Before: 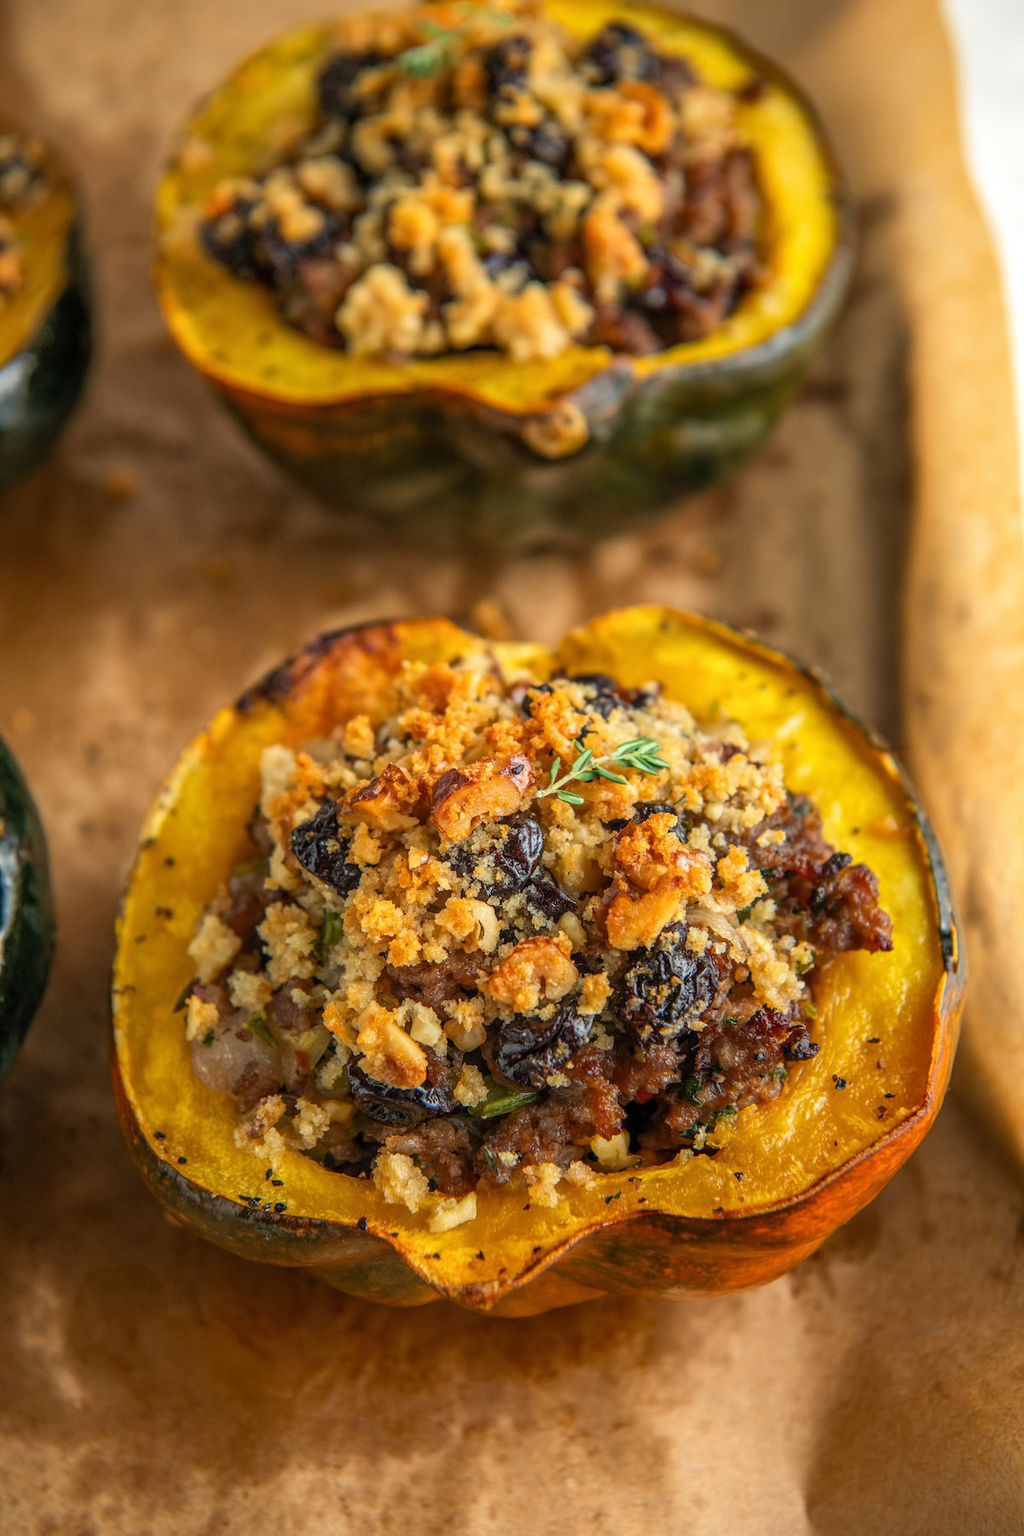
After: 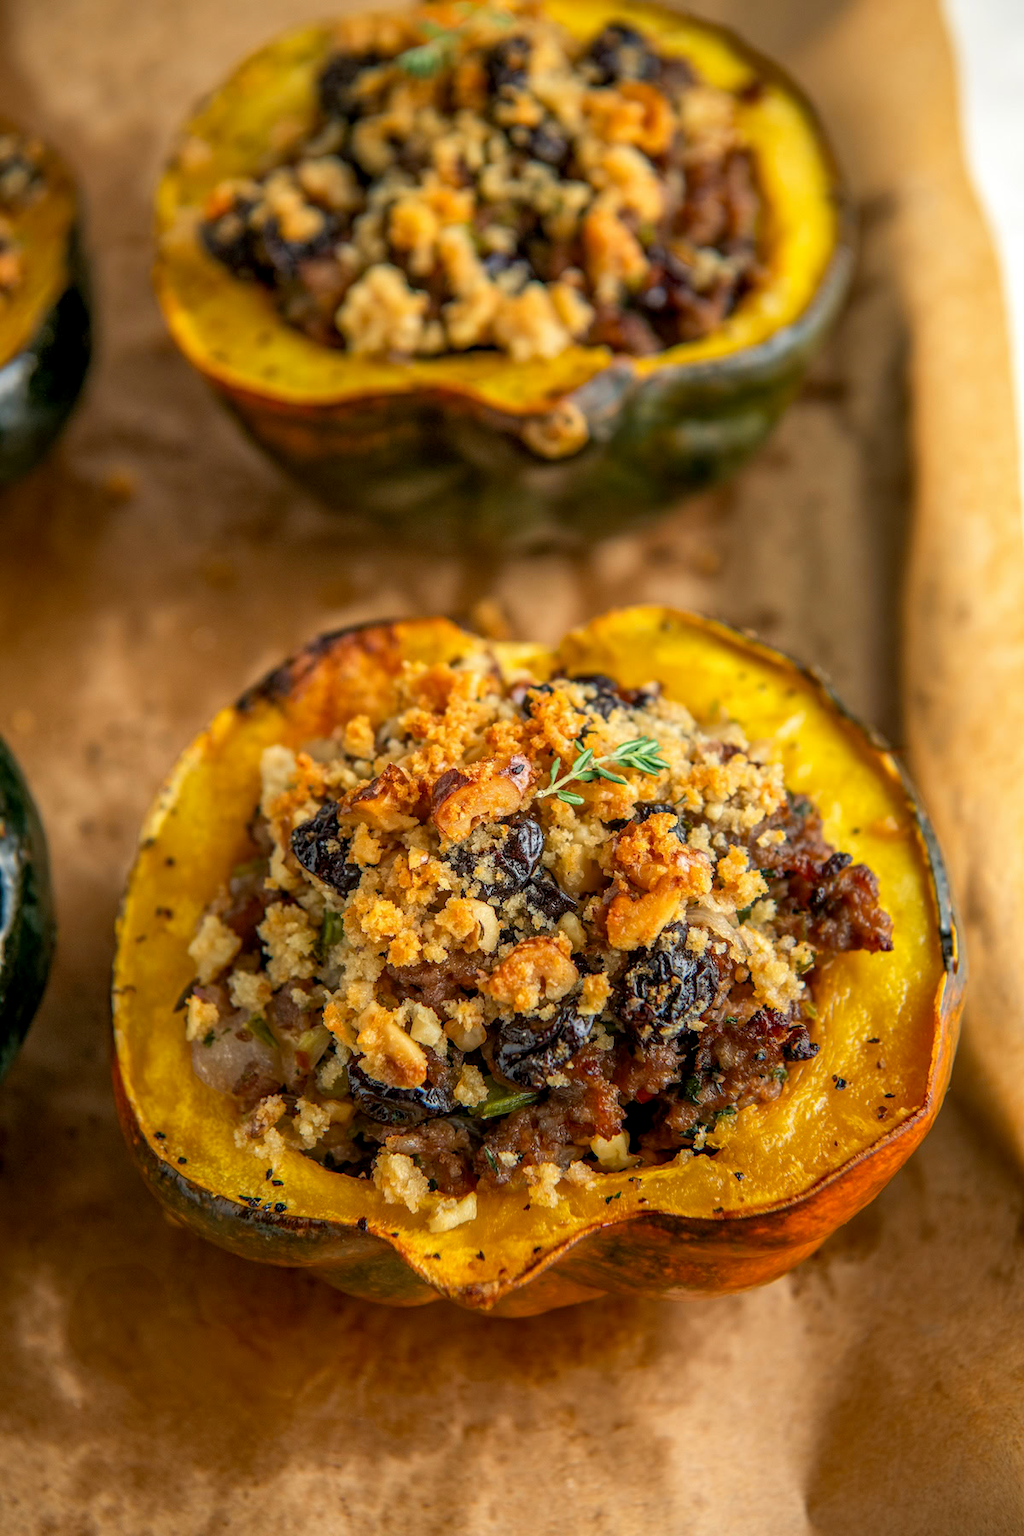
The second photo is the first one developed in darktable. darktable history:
exposure: black level correction 0.005, exposure 0.005 EV, compensate highlight preservation false
